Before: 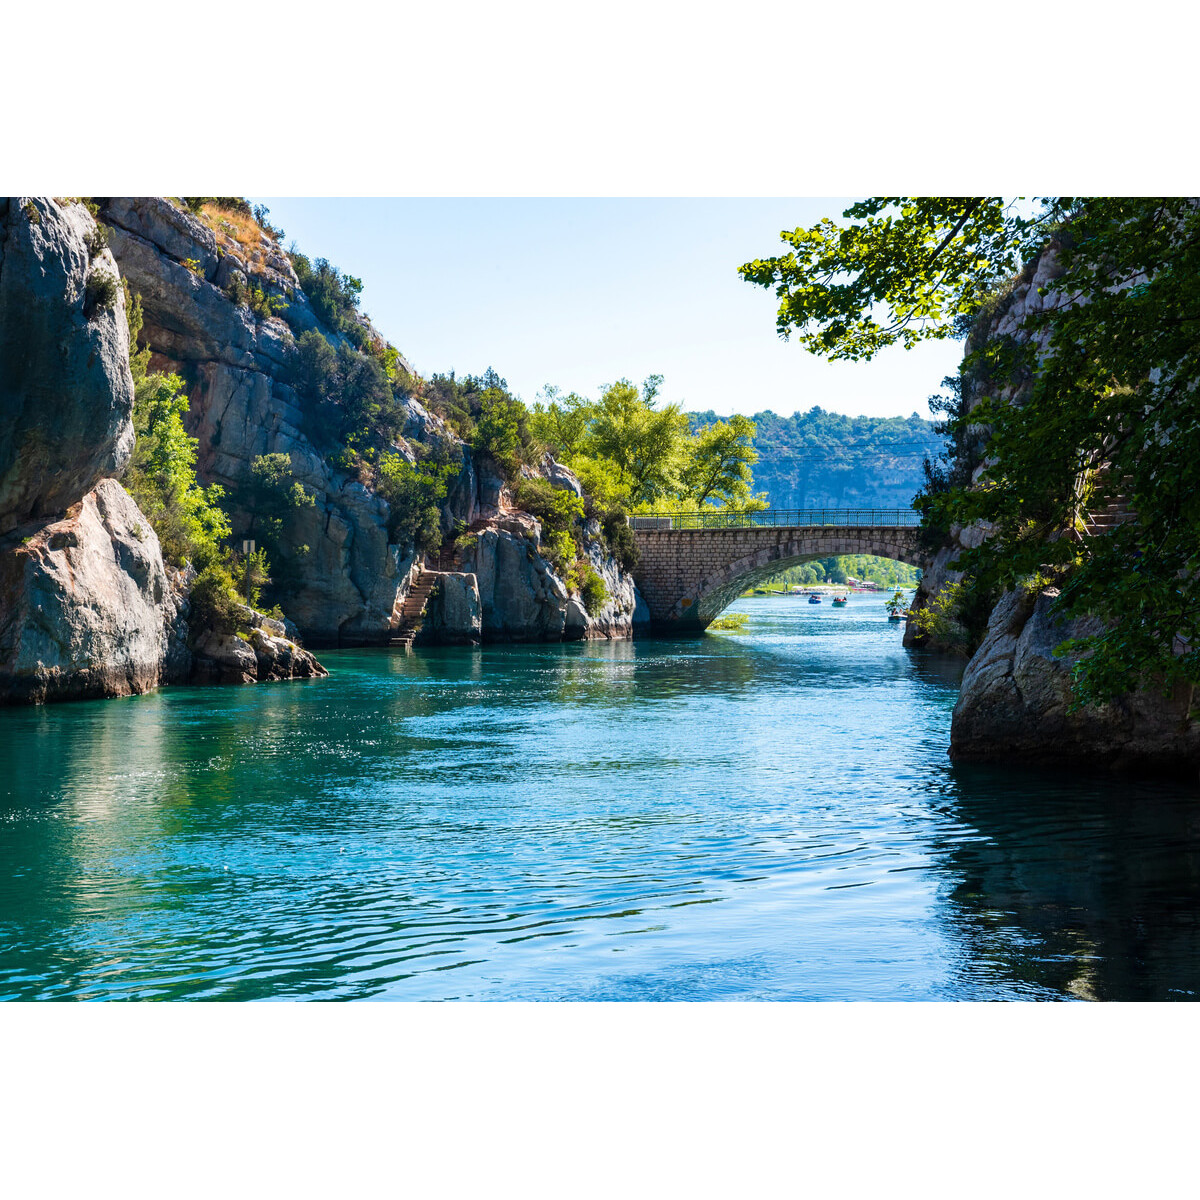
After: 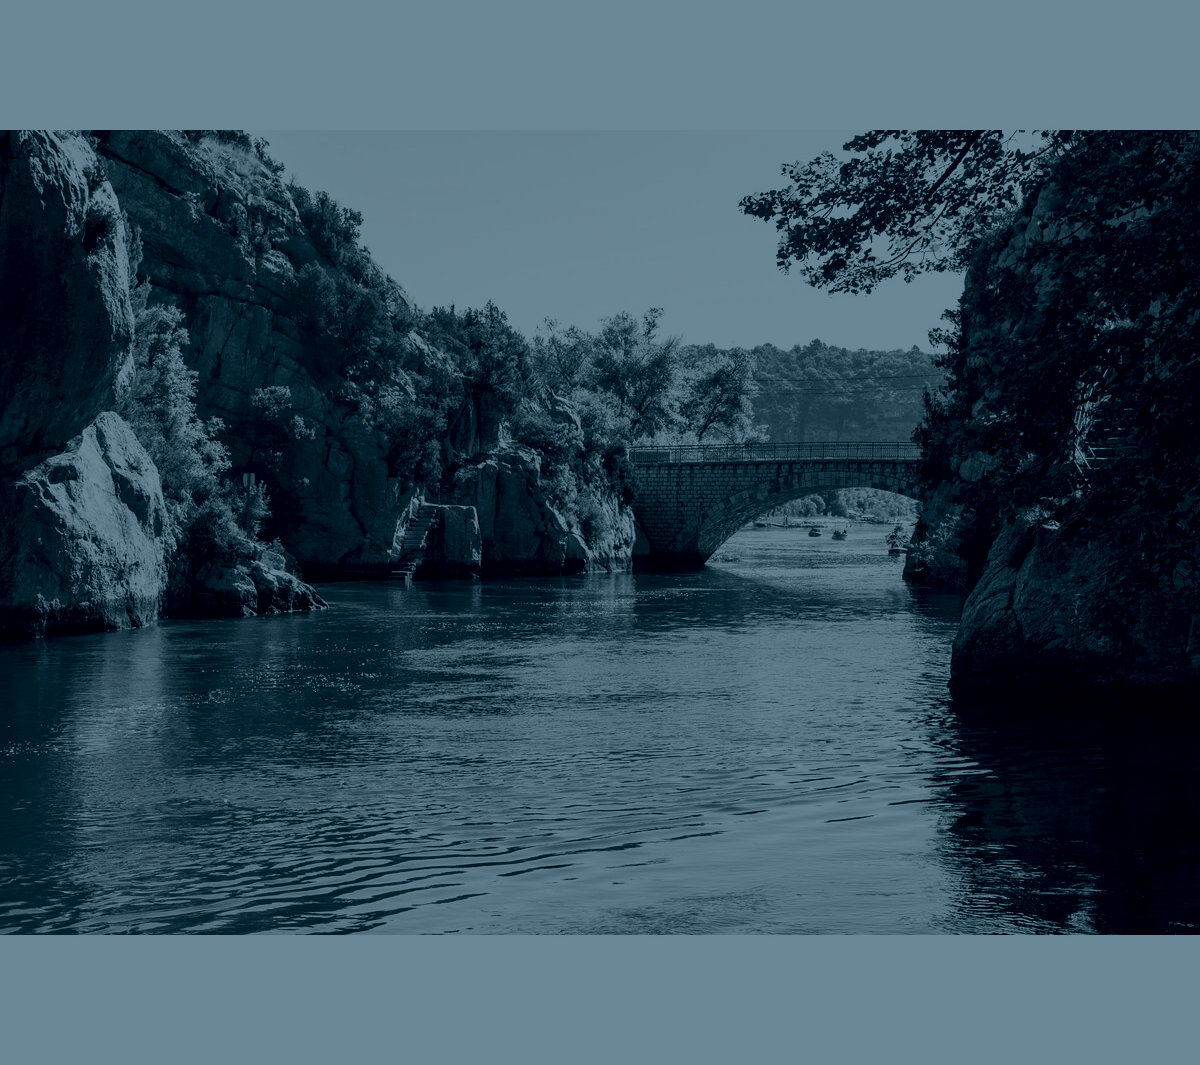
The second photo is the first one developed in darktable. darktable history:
shadows and highlights: shadows 0, highlights 40
crop and rotate: top 5.609%, bottom 5.609%
tone equalizer: on, module defaults
colorize: hue 194.4°, saturation 29%, source mix 61.75%, lightness 3.98%, version 1
